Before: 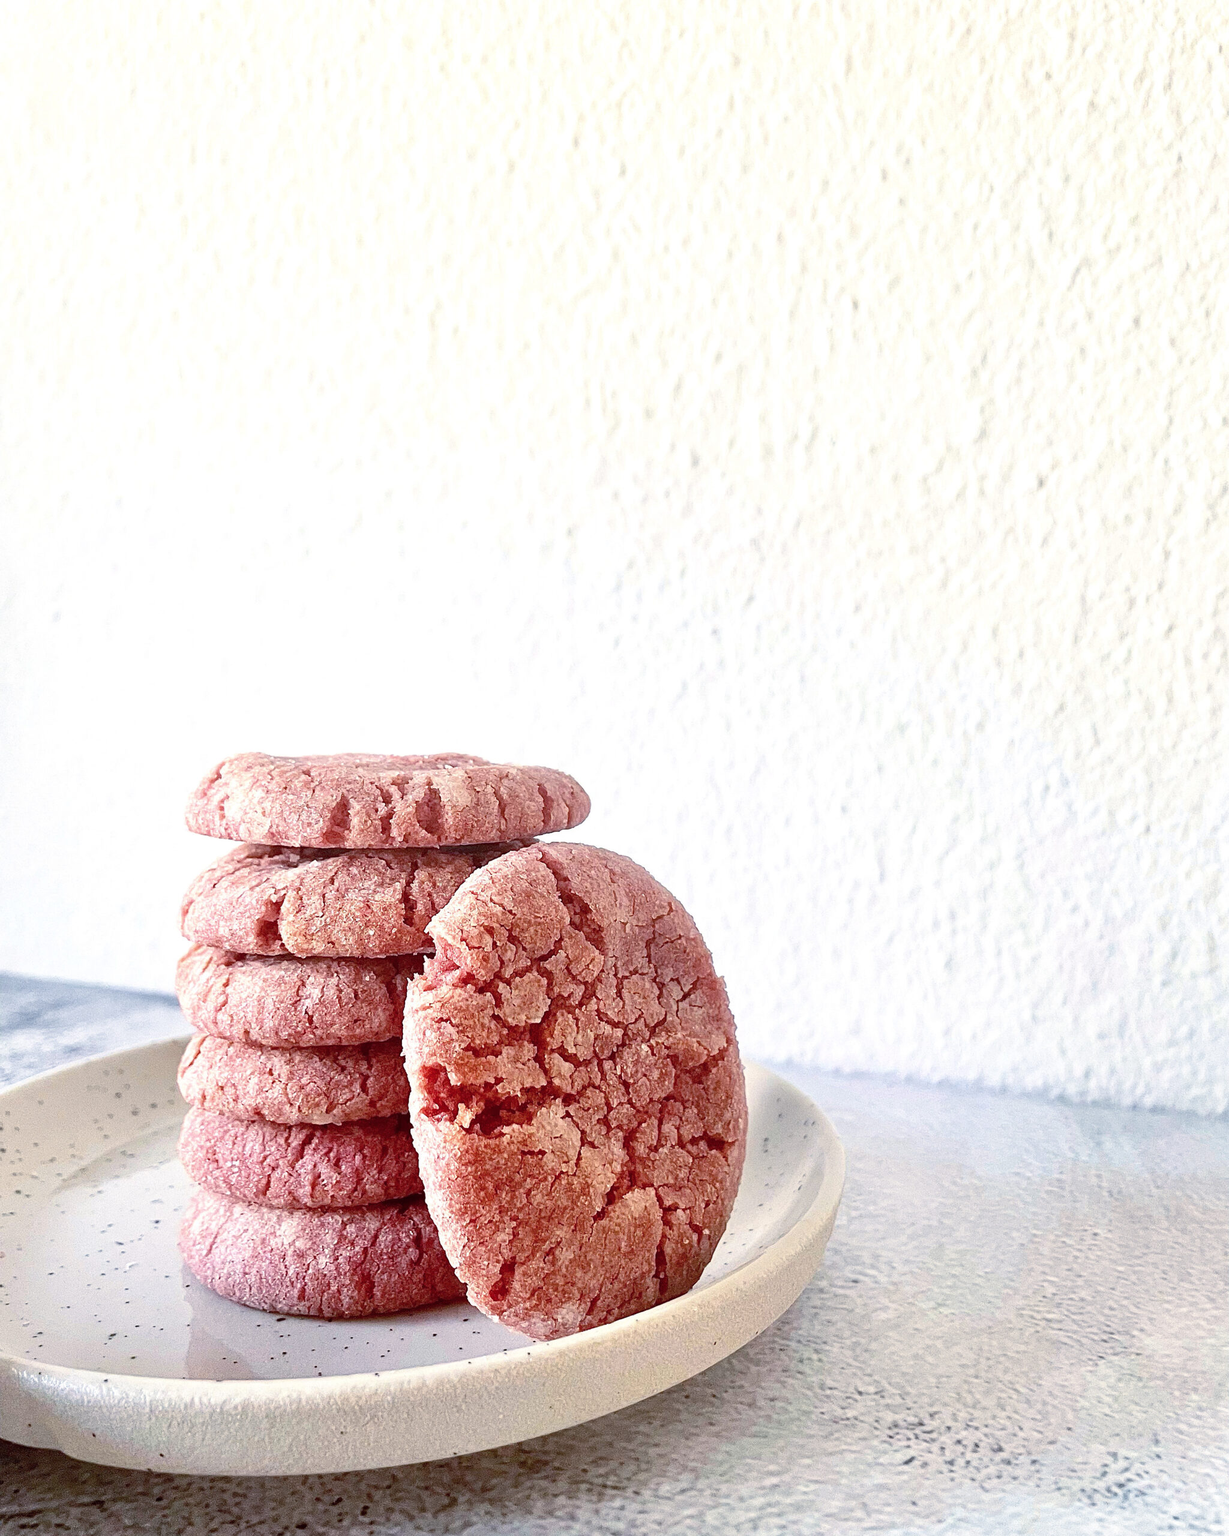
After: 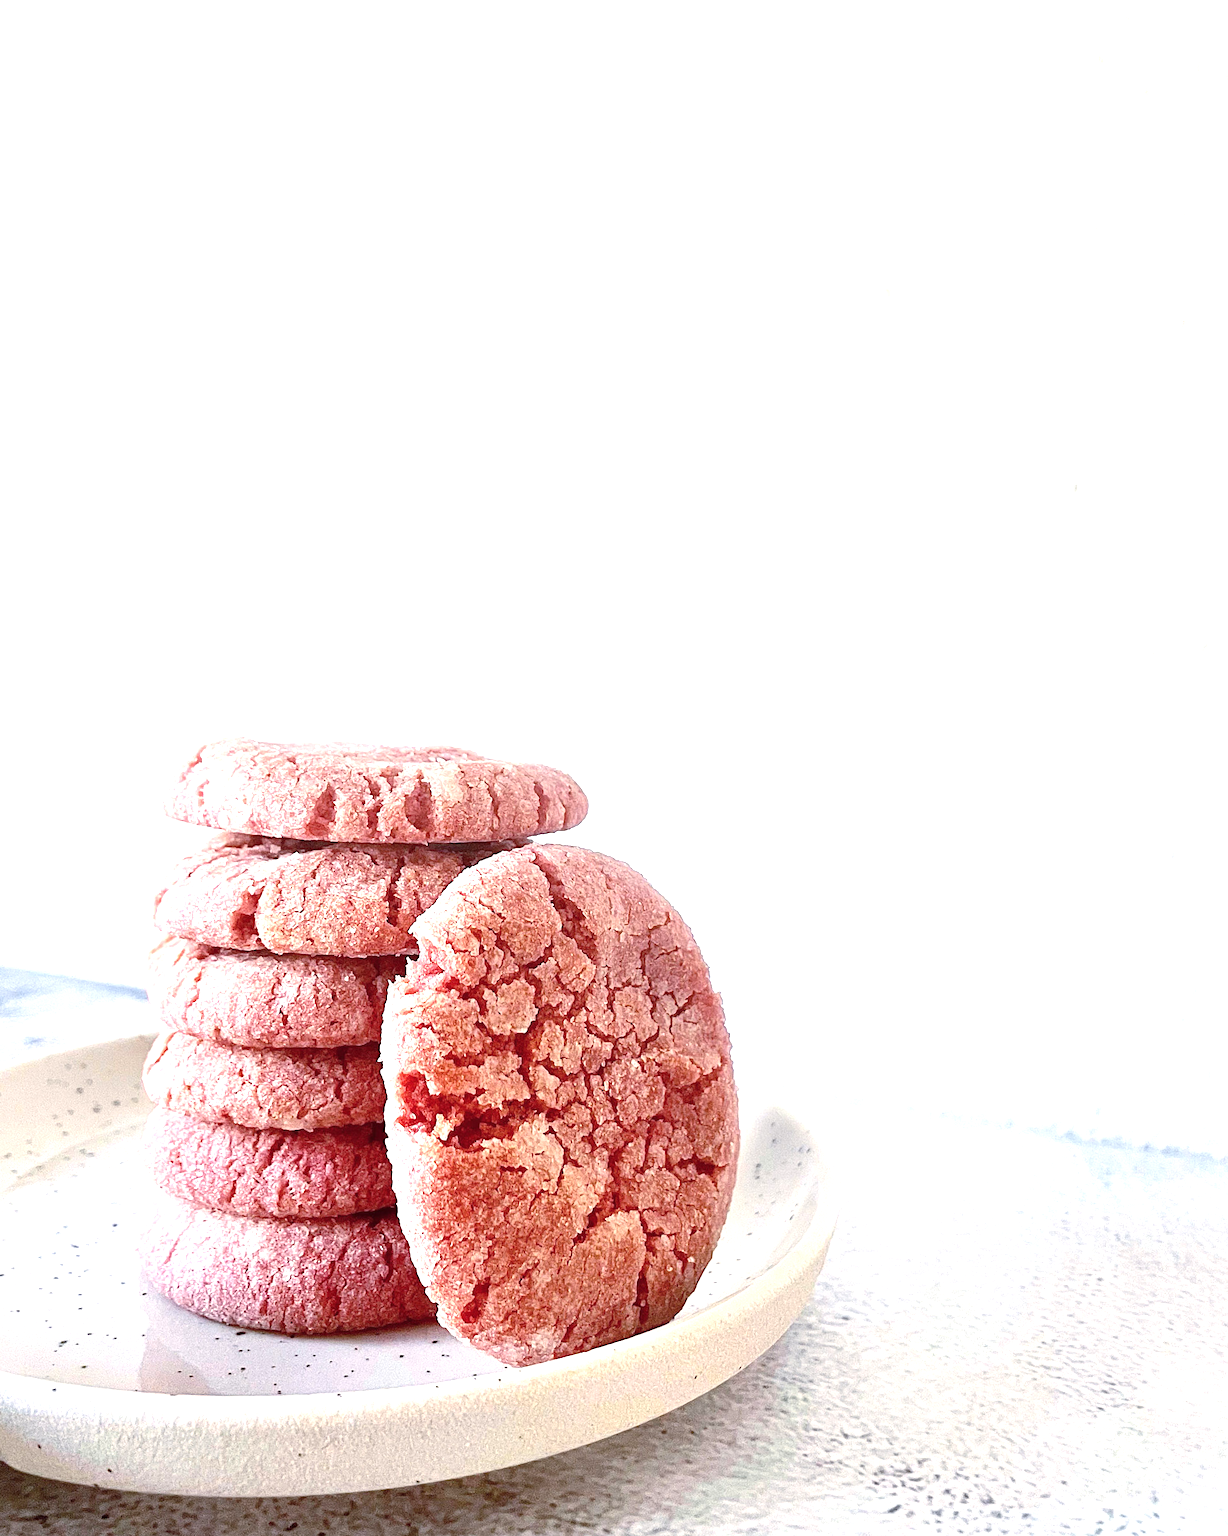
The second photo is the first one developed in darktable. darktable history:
crop and rotate: angle -2.38°
exposure: black level correction 0, exposure 0.68 EV, compensate exposure bias true, compensate highlight preservation false
